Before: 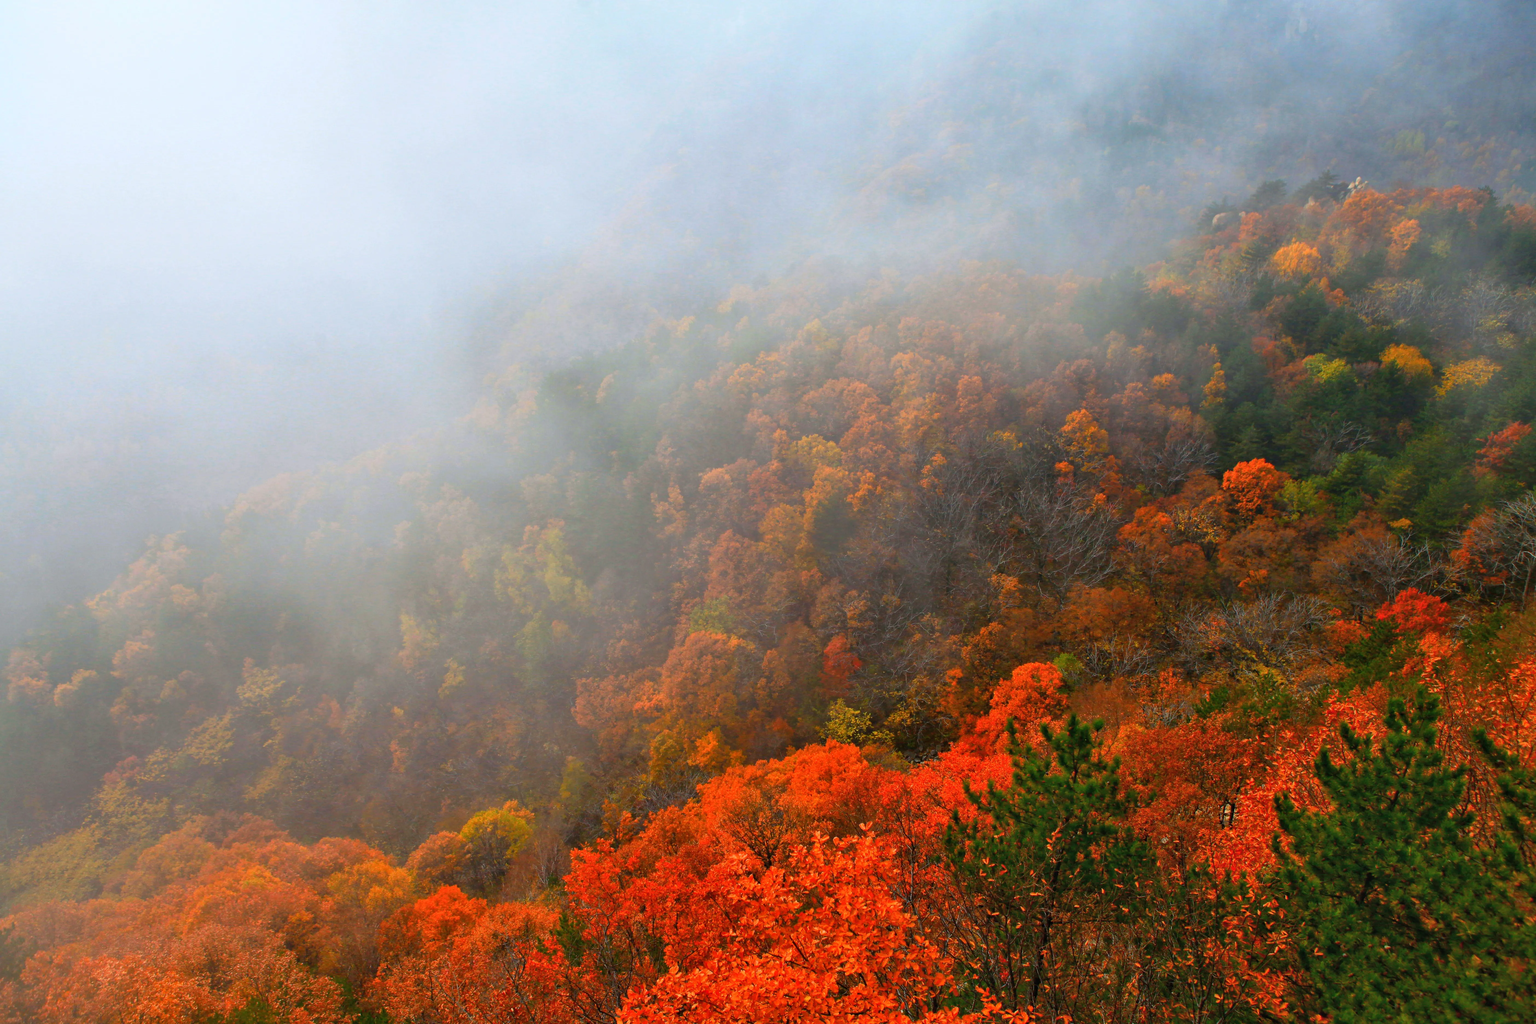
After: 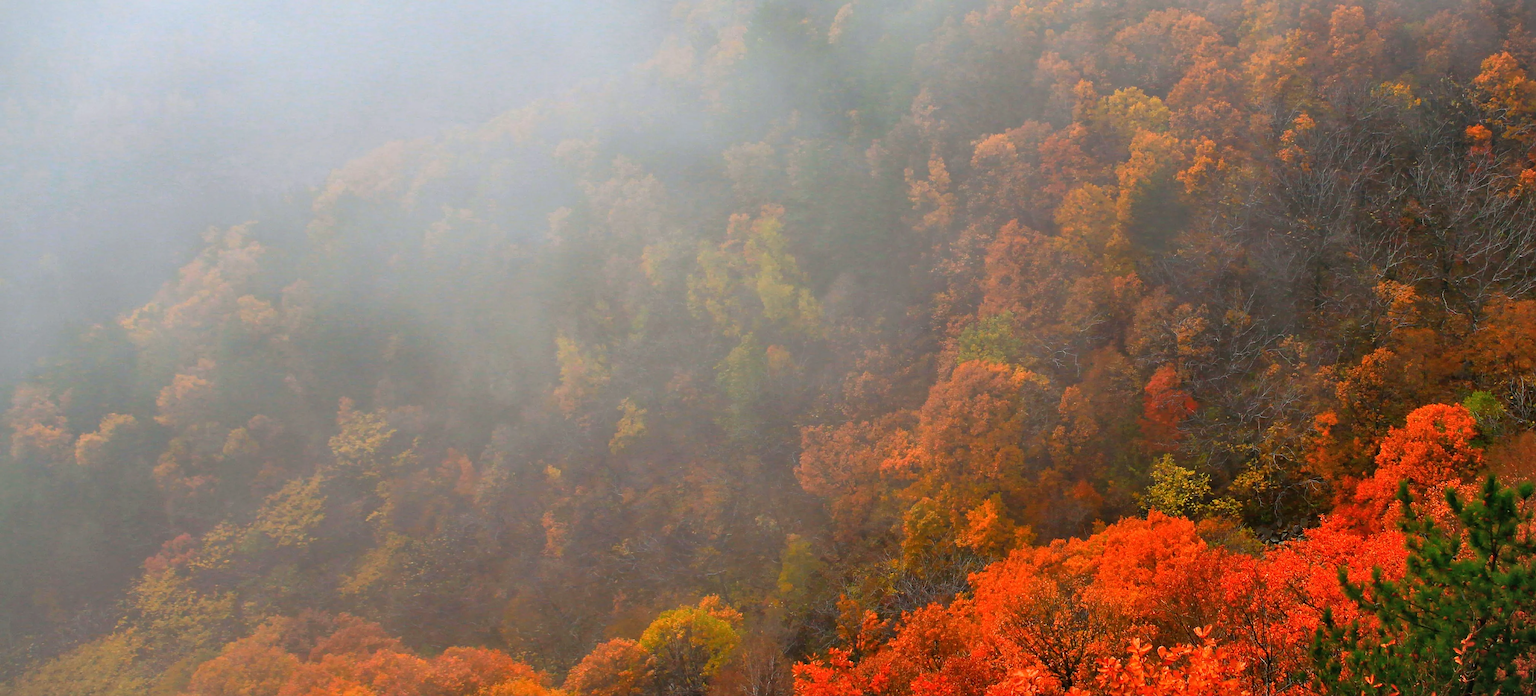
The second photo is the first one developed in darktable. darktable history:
crop: top 36.343%, right 28.007%, bottom 14.673%
vignetting: fall-off start 97.25%, width/height ratio 1.179
sharpen: amount 0.495
